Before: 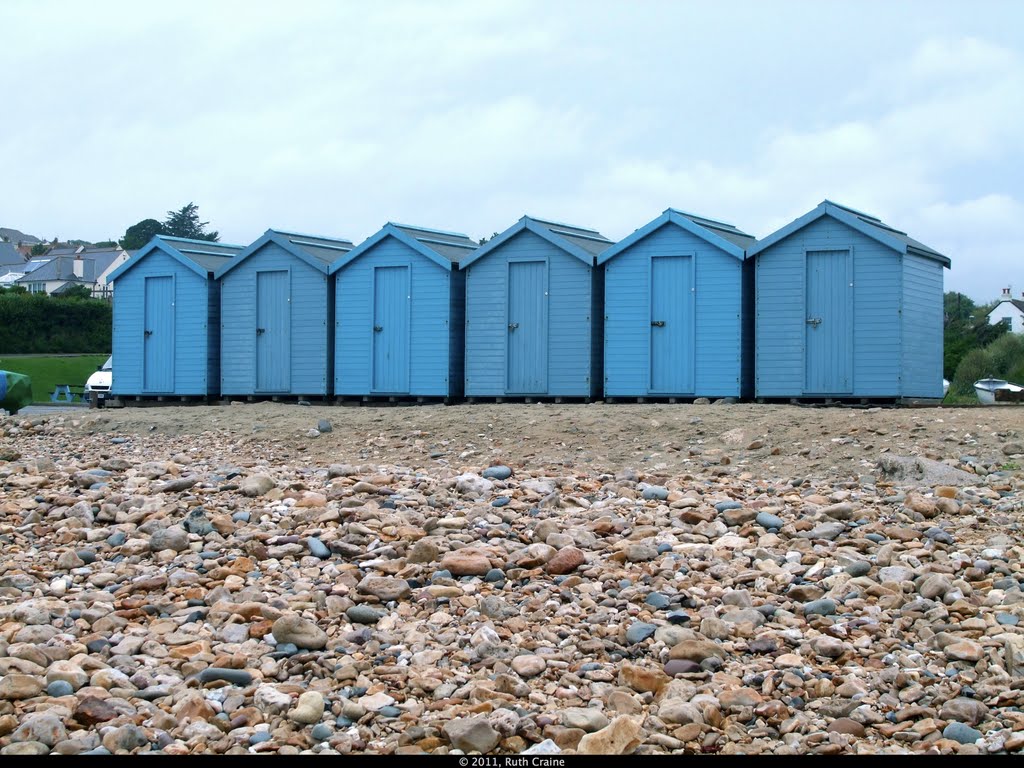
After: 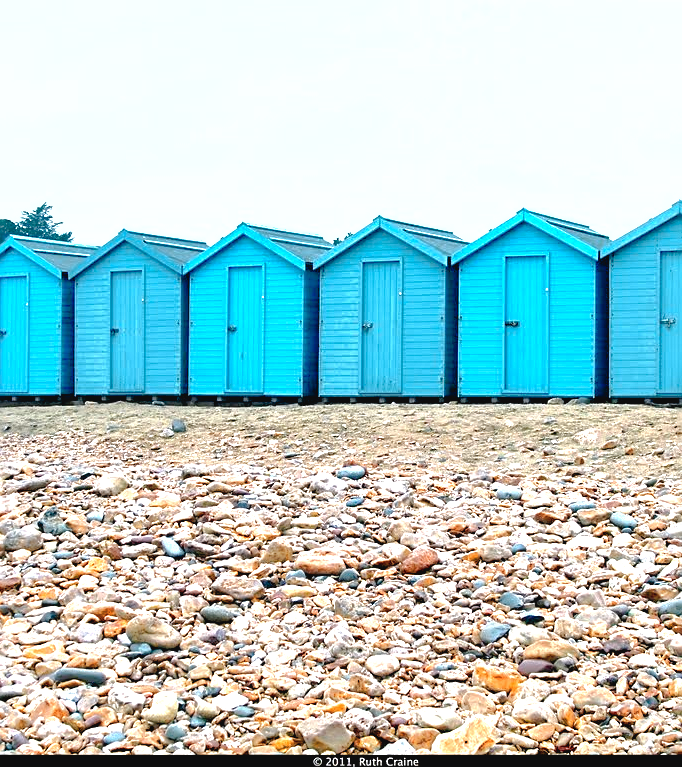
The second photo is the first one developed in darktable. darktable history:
tone curve: curves: ch0 [(0, 0.019) (0.11, 0.036) (0.259, 0.214) (0.378, 0.365) (0.499, 0.529) (1, 1)], preserve colors none
shadows and highlights: on, module defaults
sharpen: on, module defaults
crop and rotate: left 14.308%, right 19.05%
exposure: black level correction 0, exposure 1.001 EV, compensate highlight preservation false
color zones: curves: ch0 [(0.018, 0.548) (0.224, 0.64) (0.425, 0.447) (0.675, 0.575) (0.732, 0.579)]; ch1 [(0.066, 0.487) (0.25, 0.5) (0.404, 0.43) (0.75, 0.421) (0.956, 0.421)]; ch2 [(0.044, 0.561) (0.215, 0.465) (0.399, 0.544) (0.465, 0.548) (0.614, 0.447) (0.724, 0.43) (0.882, 0.623) (0.956, 0.632)]
color balance rgb: linear chroma grading › global chroma 14.341%, perceptual saturation grading › global saturation 9.669%, global vibrance 24.188%
